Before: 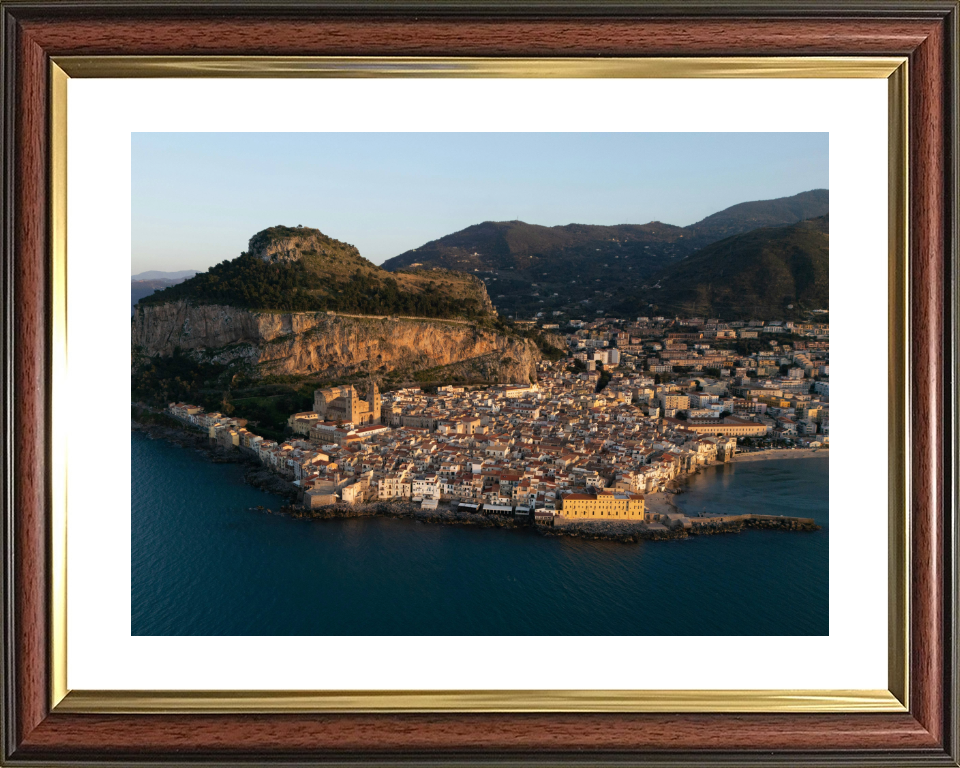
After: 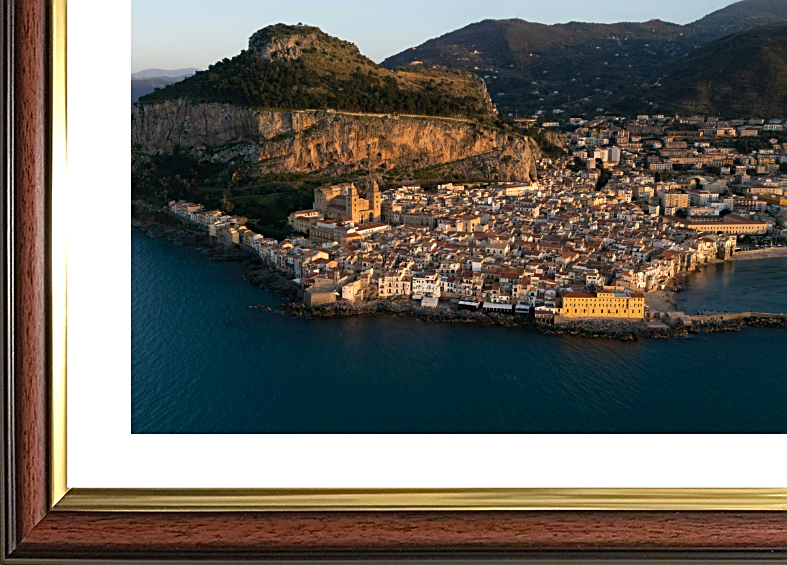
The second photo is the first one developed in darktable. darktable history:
contrast brightness saturation: contrast 0.036, saturation 0.067
tone equalizer: edges refinement/feathering 500, mask exposure compensation -1.57 EV, preserve details no
crop: top 26.421%, right 17.993%
sharpen: on, module defaults
